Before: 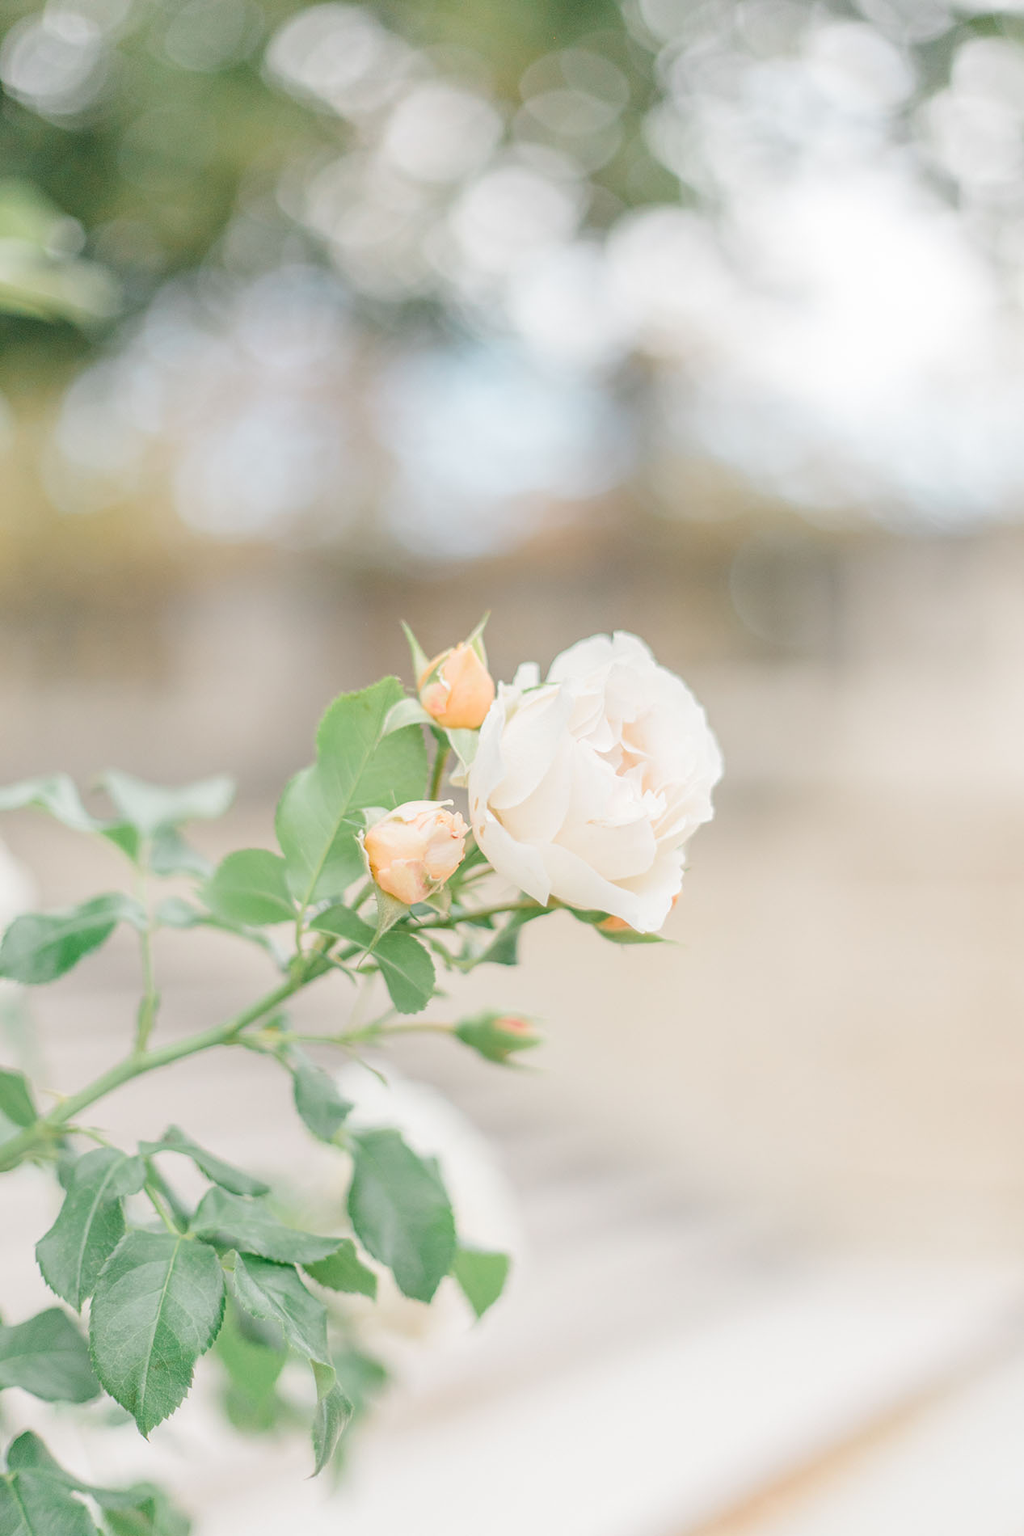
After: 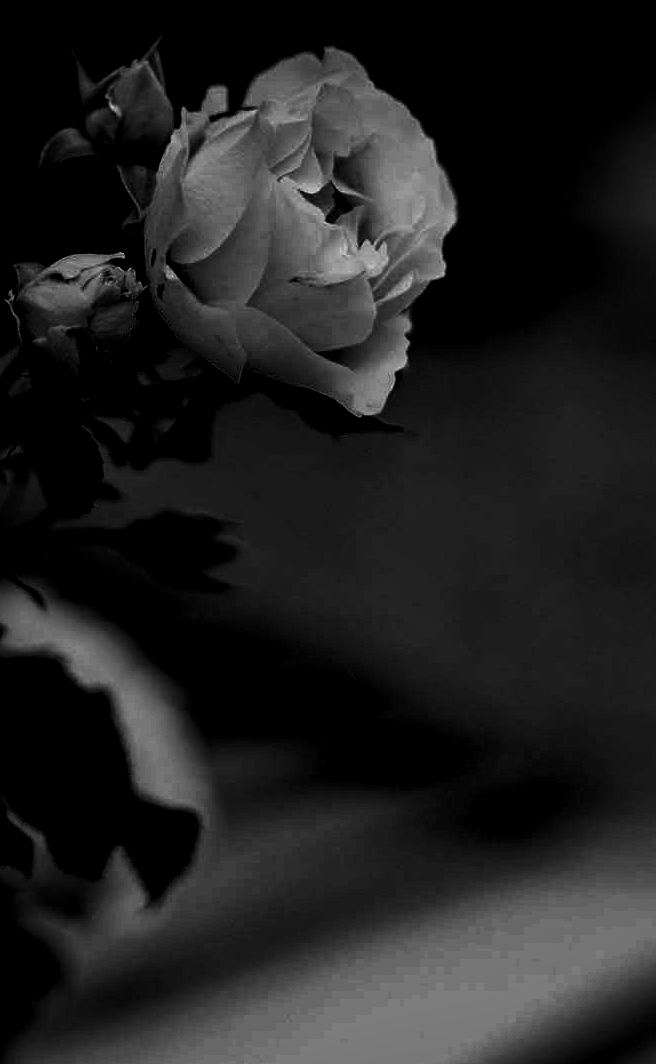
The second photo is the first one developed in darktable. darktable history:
crop: left 34.479%, top 38.822%, right 13.718%, bottom 5.172%
local contrast: mode bilateral grid, contrast 100, coarseness 100, detail 165%, midtone range 0.2
levels: levels [0.721, 0.937, 0.997]
monochrome: a 26.22, b 42.67, size 0.8
